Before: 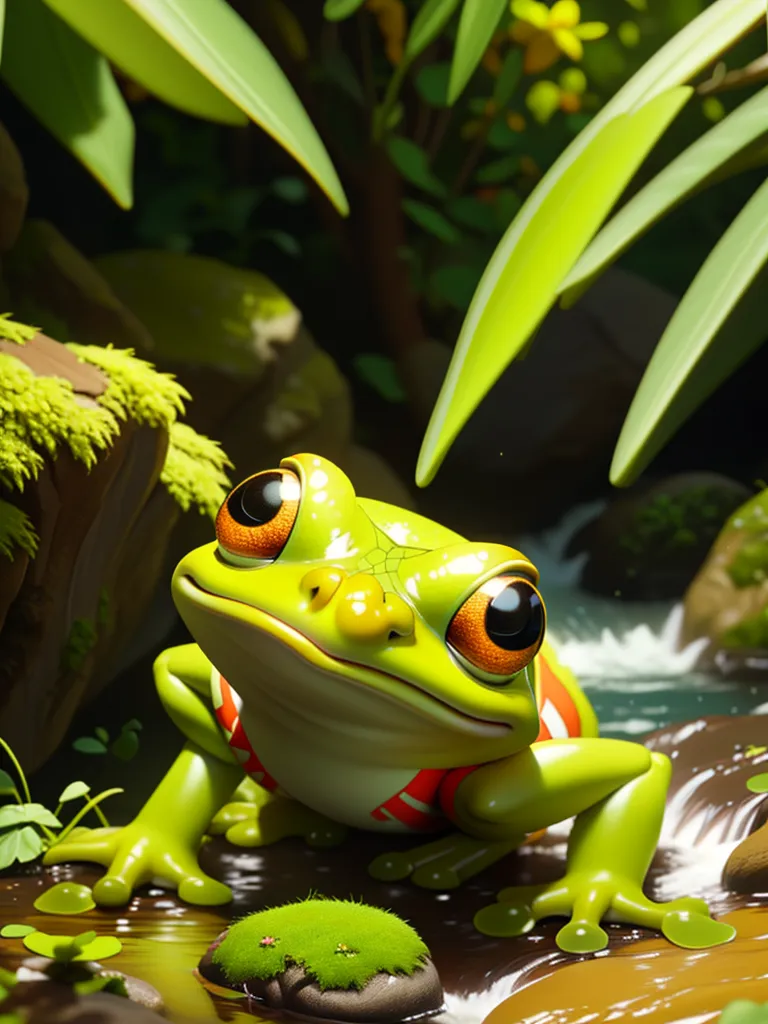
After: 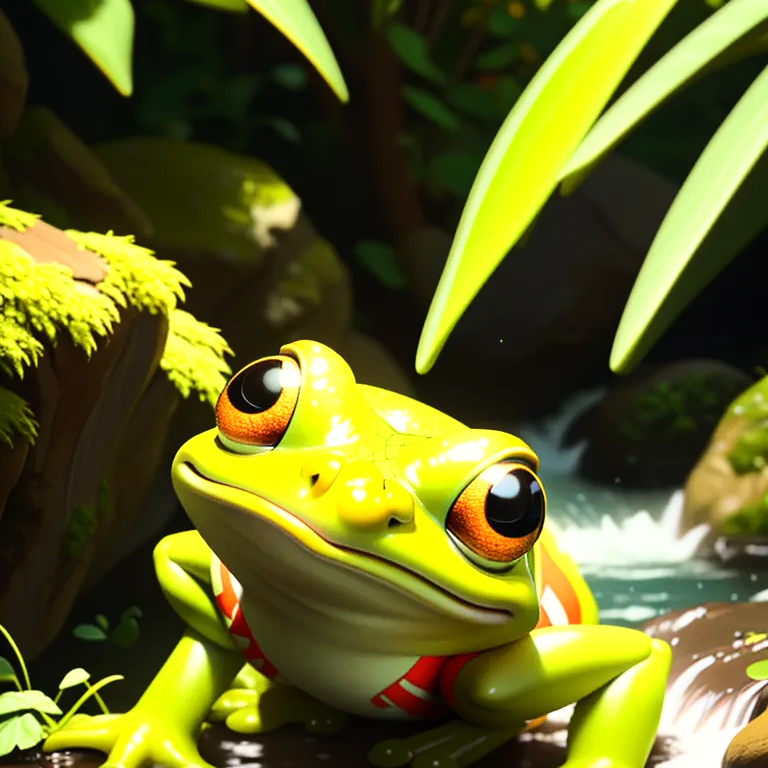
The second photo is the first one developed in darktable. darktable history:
crop: top 11.043%, bottom 13.945%
base curve: curves: ch0 [(0, 0) (0.036, 0.037) (0.121, 0.228) (0.46, 0.76) (0.859, 0.983) (1, 1)], preserve colors average RGB
